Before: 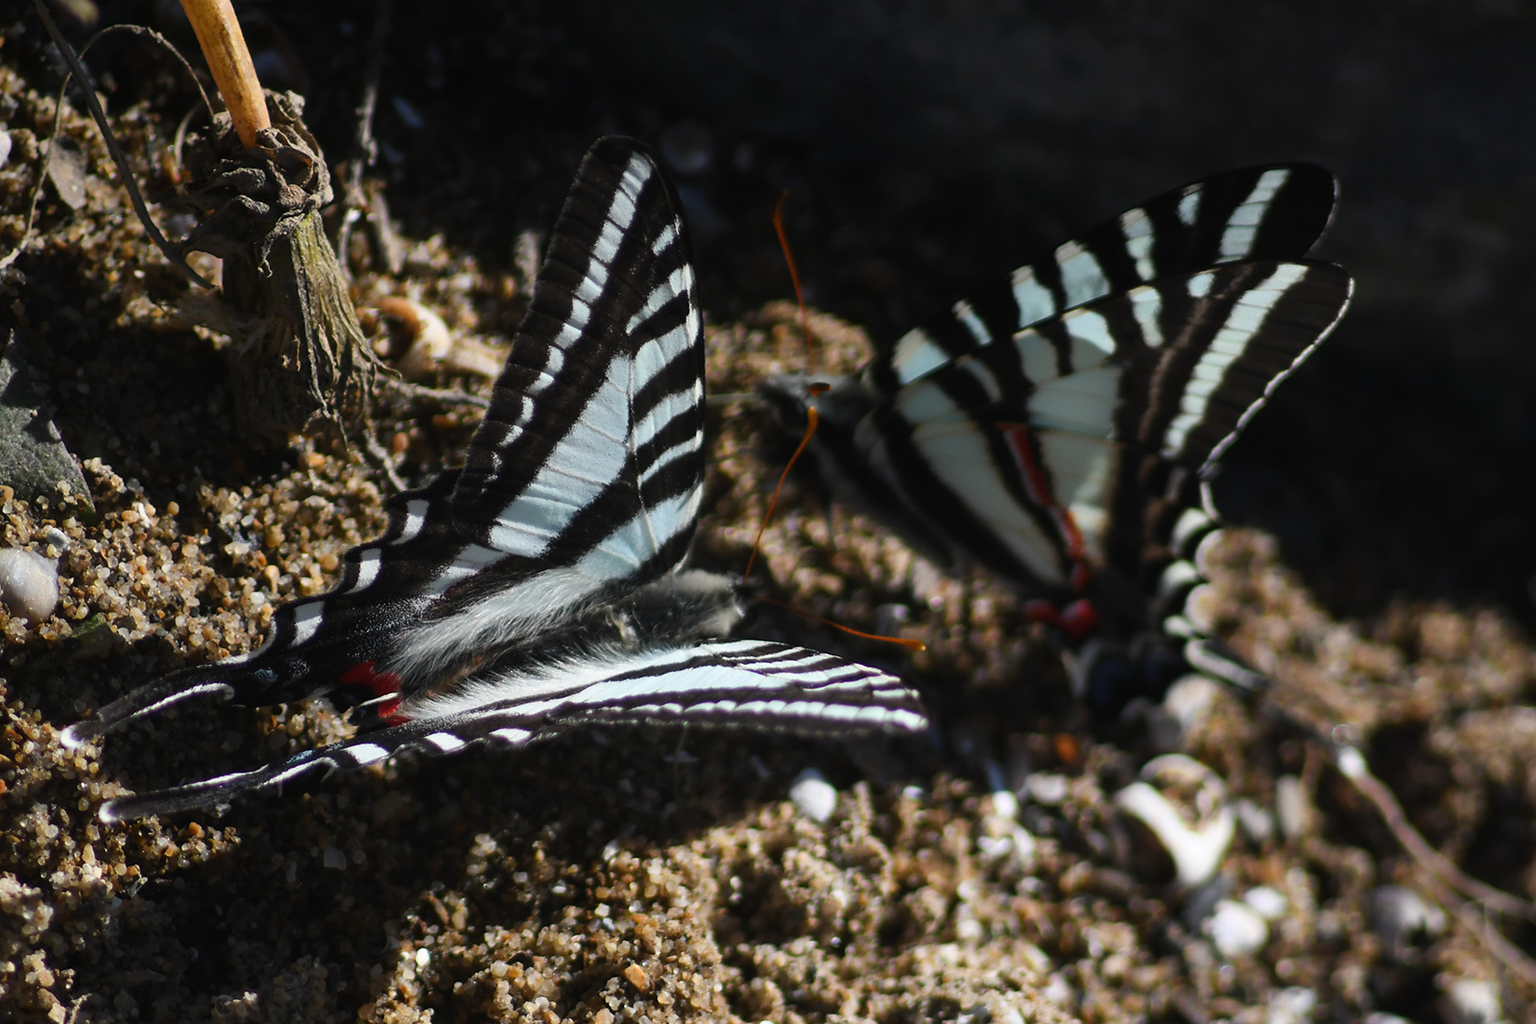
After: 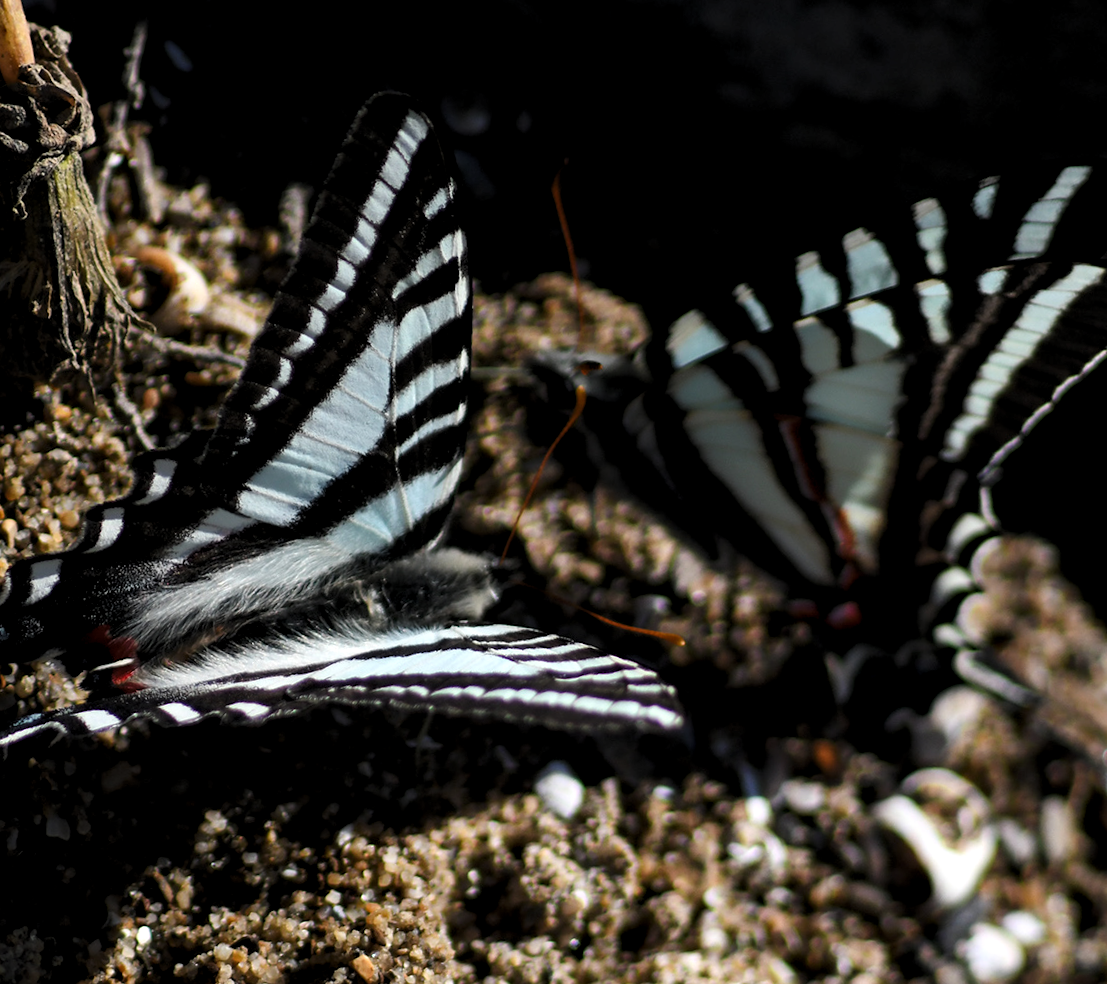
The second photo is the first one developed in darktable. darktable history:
levels: levels [0.062, 0.494, 0.925]
local contrast: highlights 62%, shadows 114%, detail 106%, midtone range 0.532
crop and rotate: angle -3.22°, left 14.242%, top 0.036%, right 10.821%, bottom 0.07%
